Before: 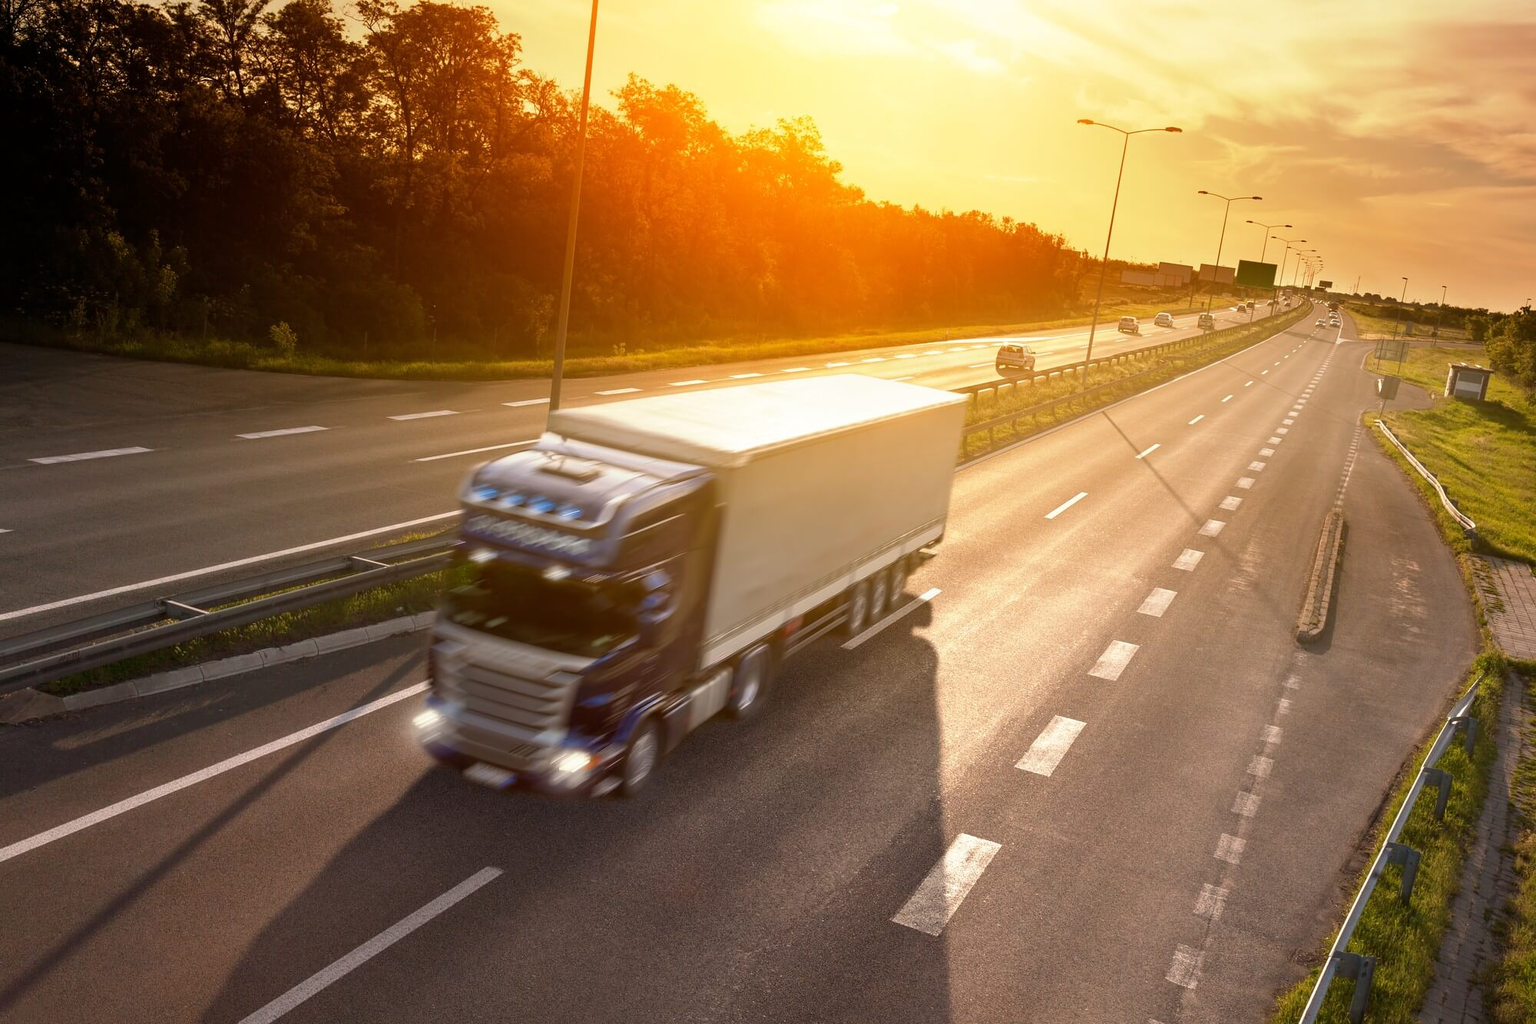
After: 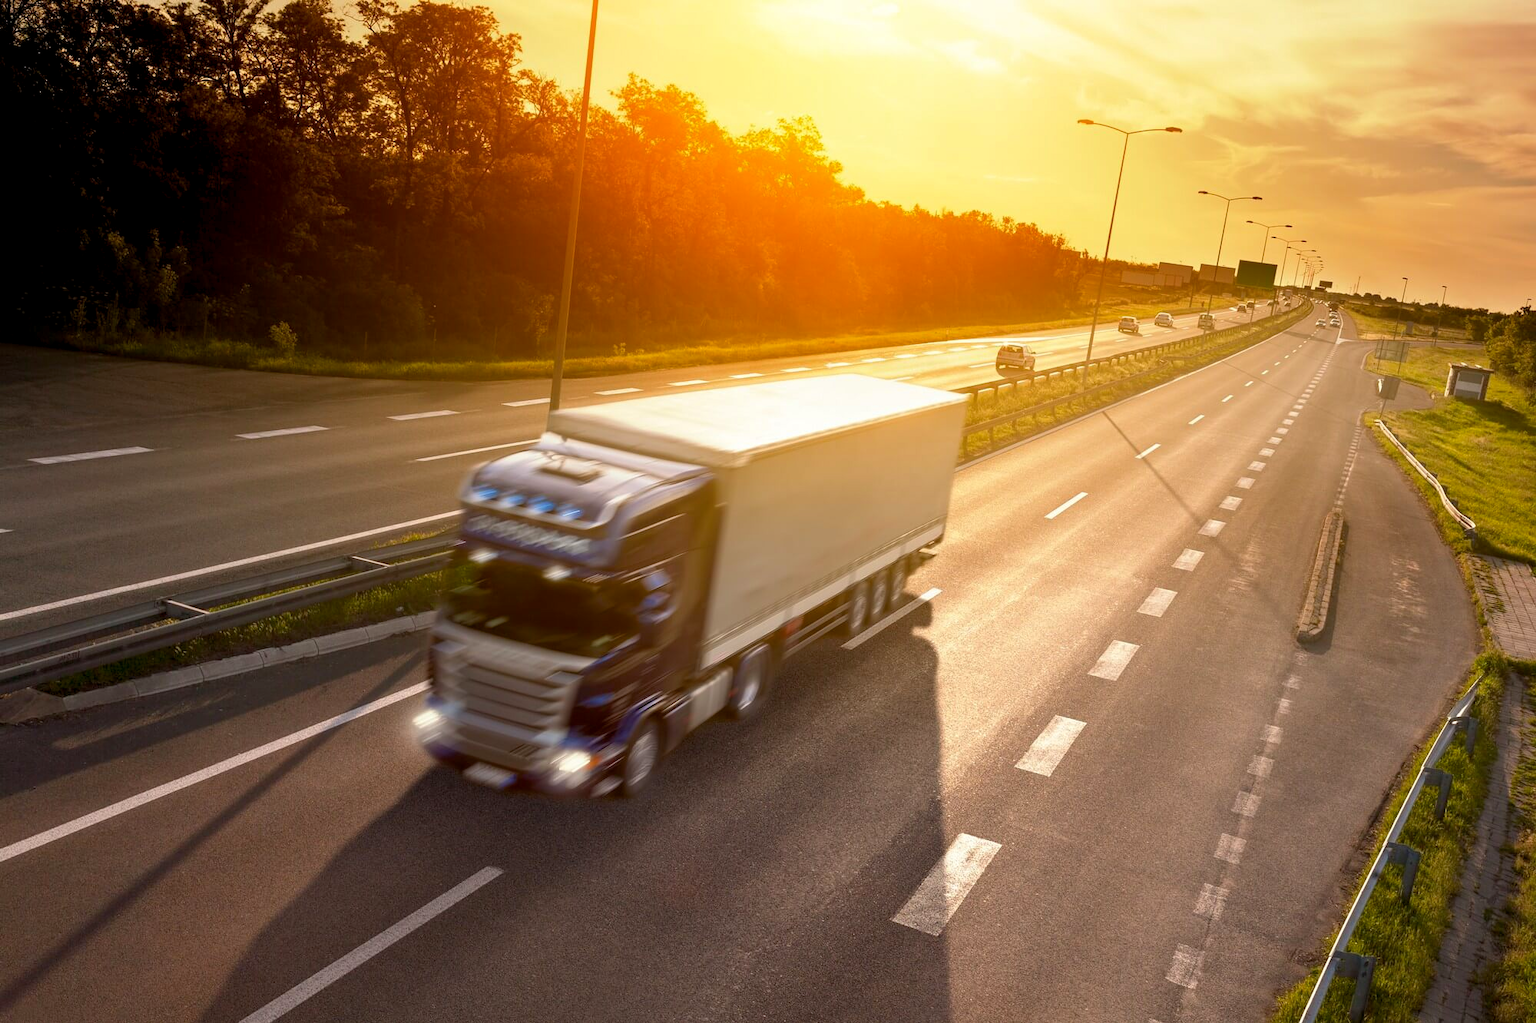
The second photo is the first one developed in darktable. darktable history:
color balance rgb: global offset › luminance -0.388%, perceptual saturation grading › global saturation 0.304%, global vibrance 20%
